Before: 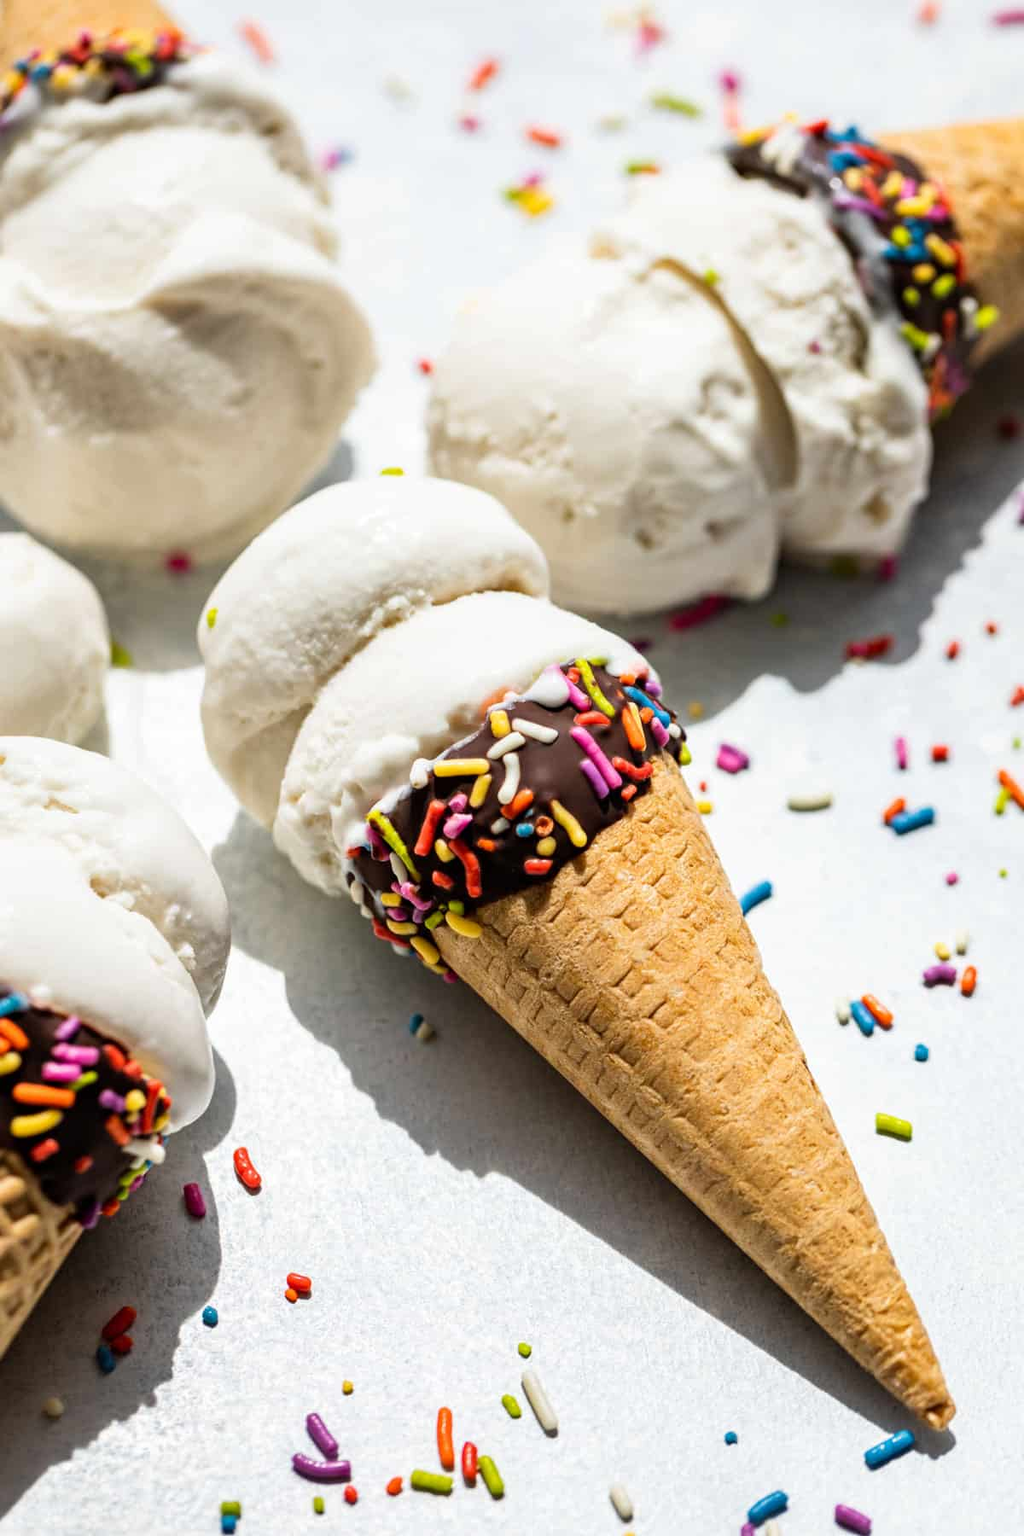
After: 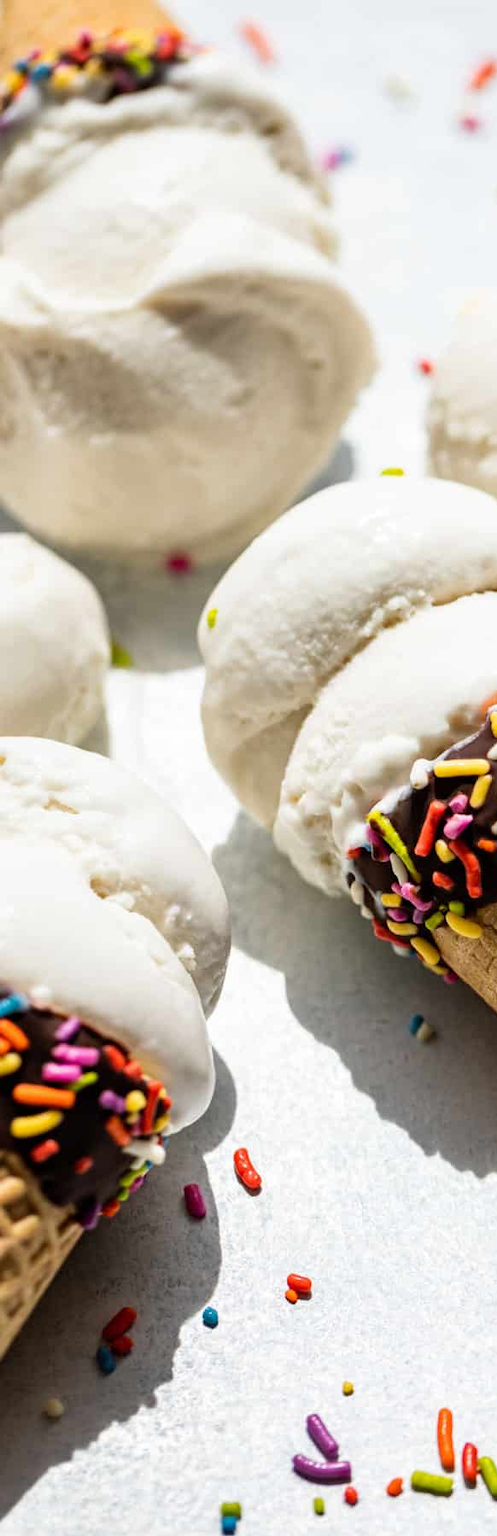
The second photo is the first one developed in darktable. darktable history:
crop and rotate: left 0.026%, top 0%, right 51.319%
